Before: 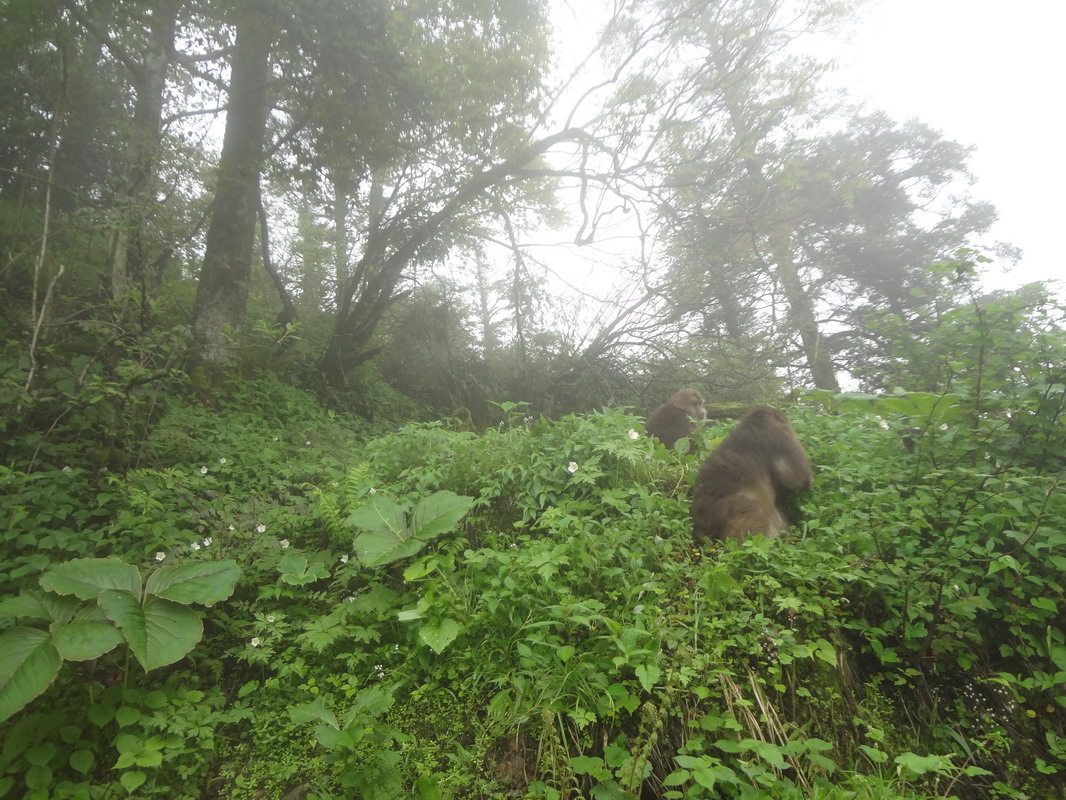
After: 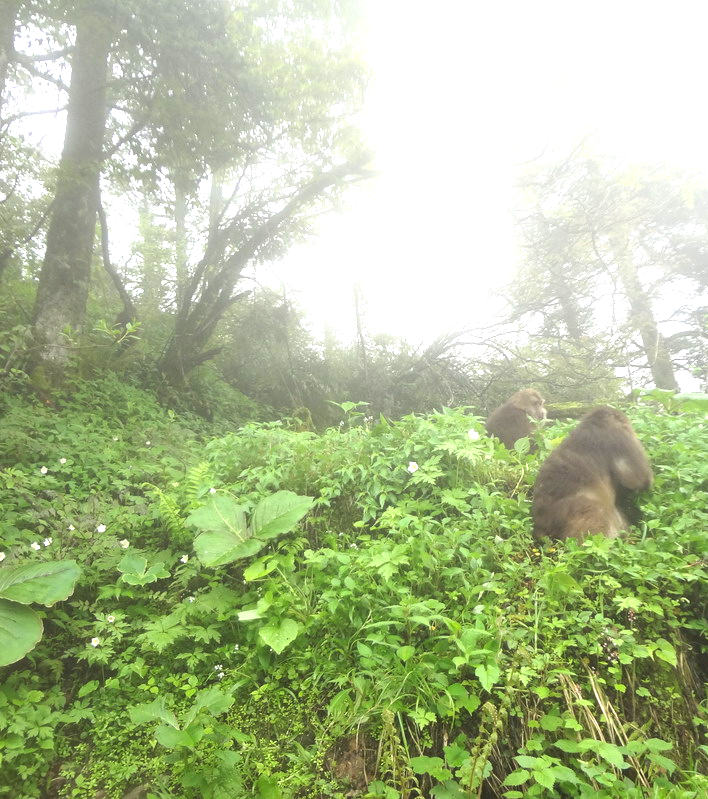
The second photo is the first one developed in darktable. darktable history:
crop and rotate: left 15.102%, right 18.389%
exposure: black level correction 0, exposure 1.179 EV, compensate highlight preservation false
